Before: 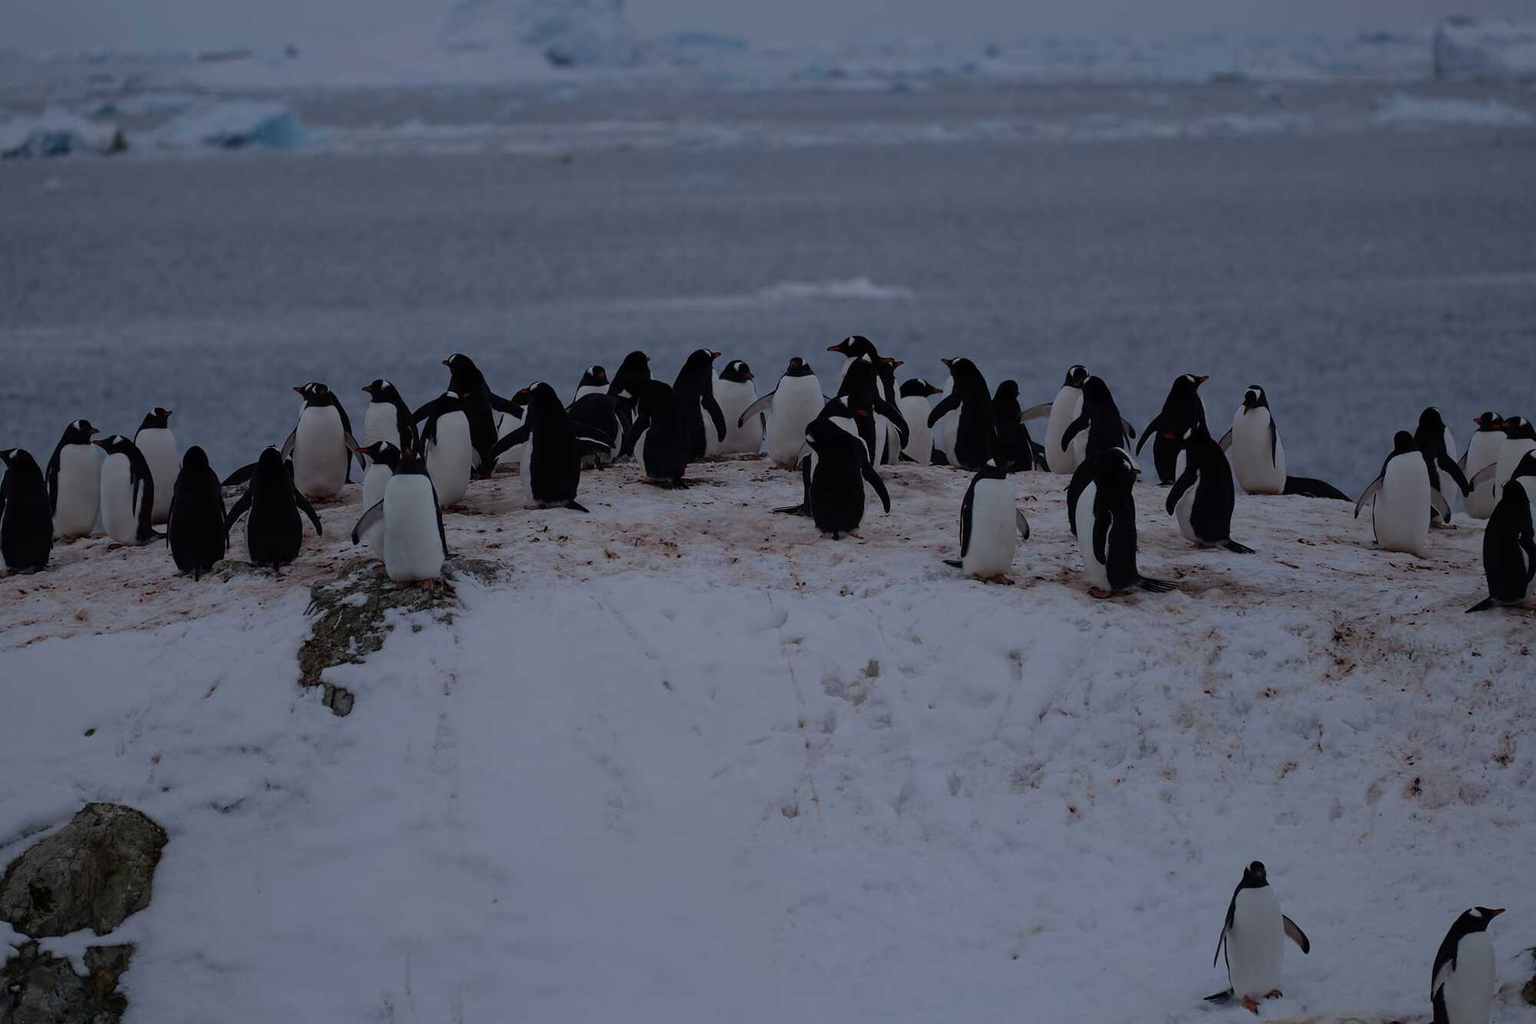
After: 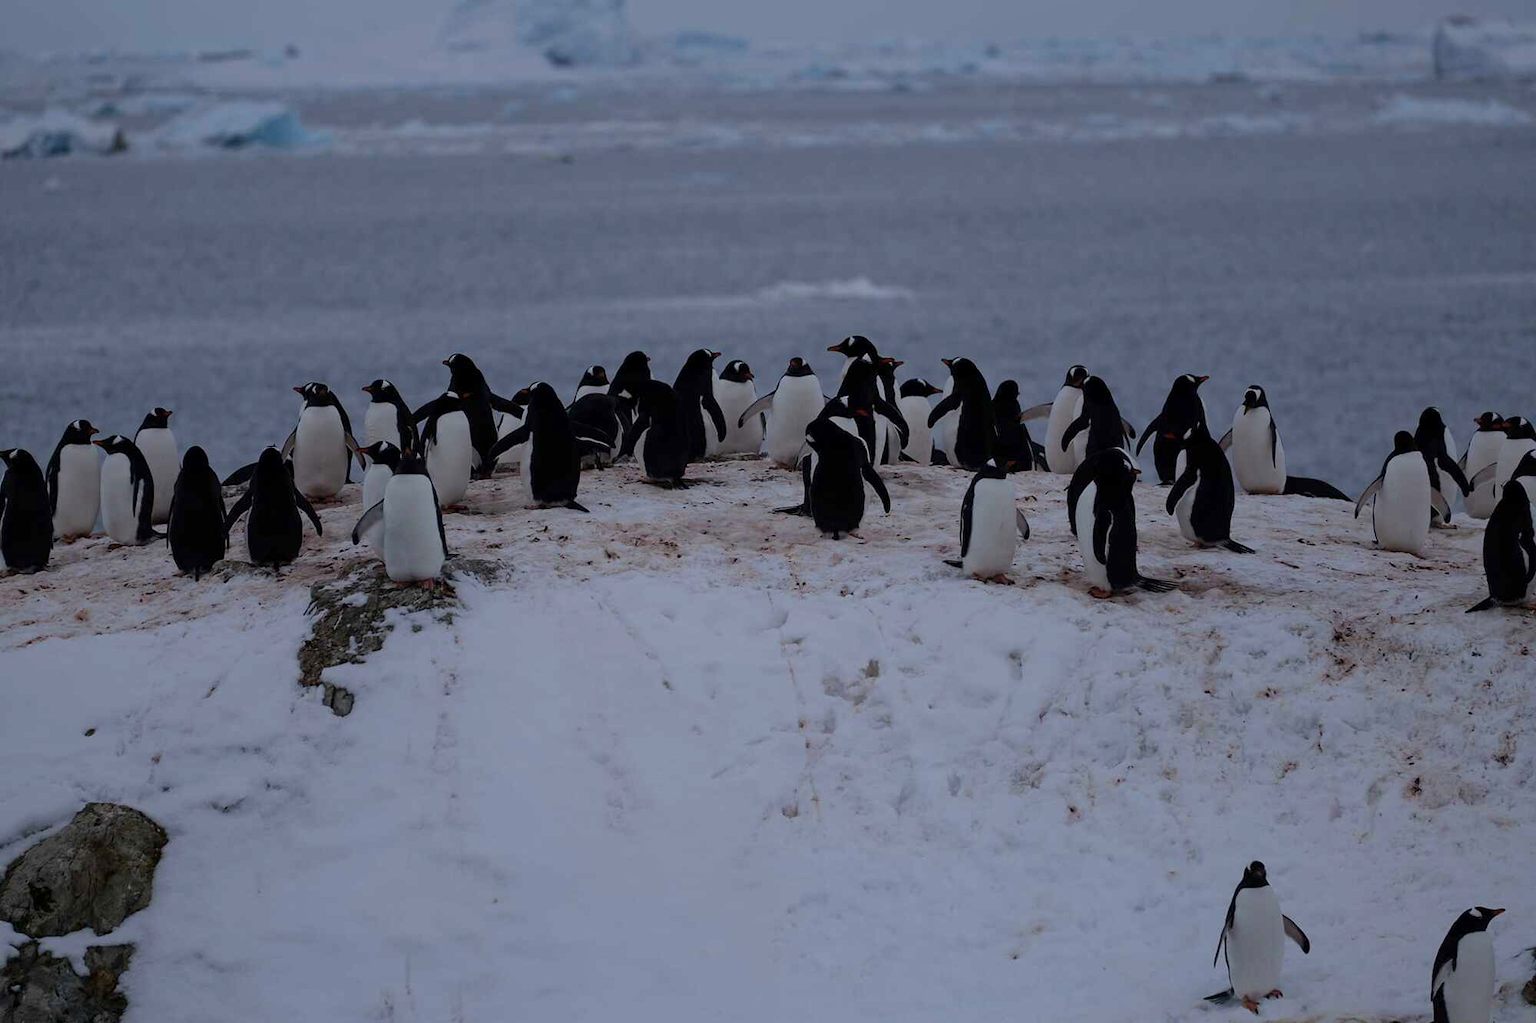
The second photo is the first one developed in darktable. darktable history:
tone equalizer: on, module defaults
exposure: black level correction 0.001, exposure 0.5 EV, compensate exposure bias true, compensate highlight preservation false
